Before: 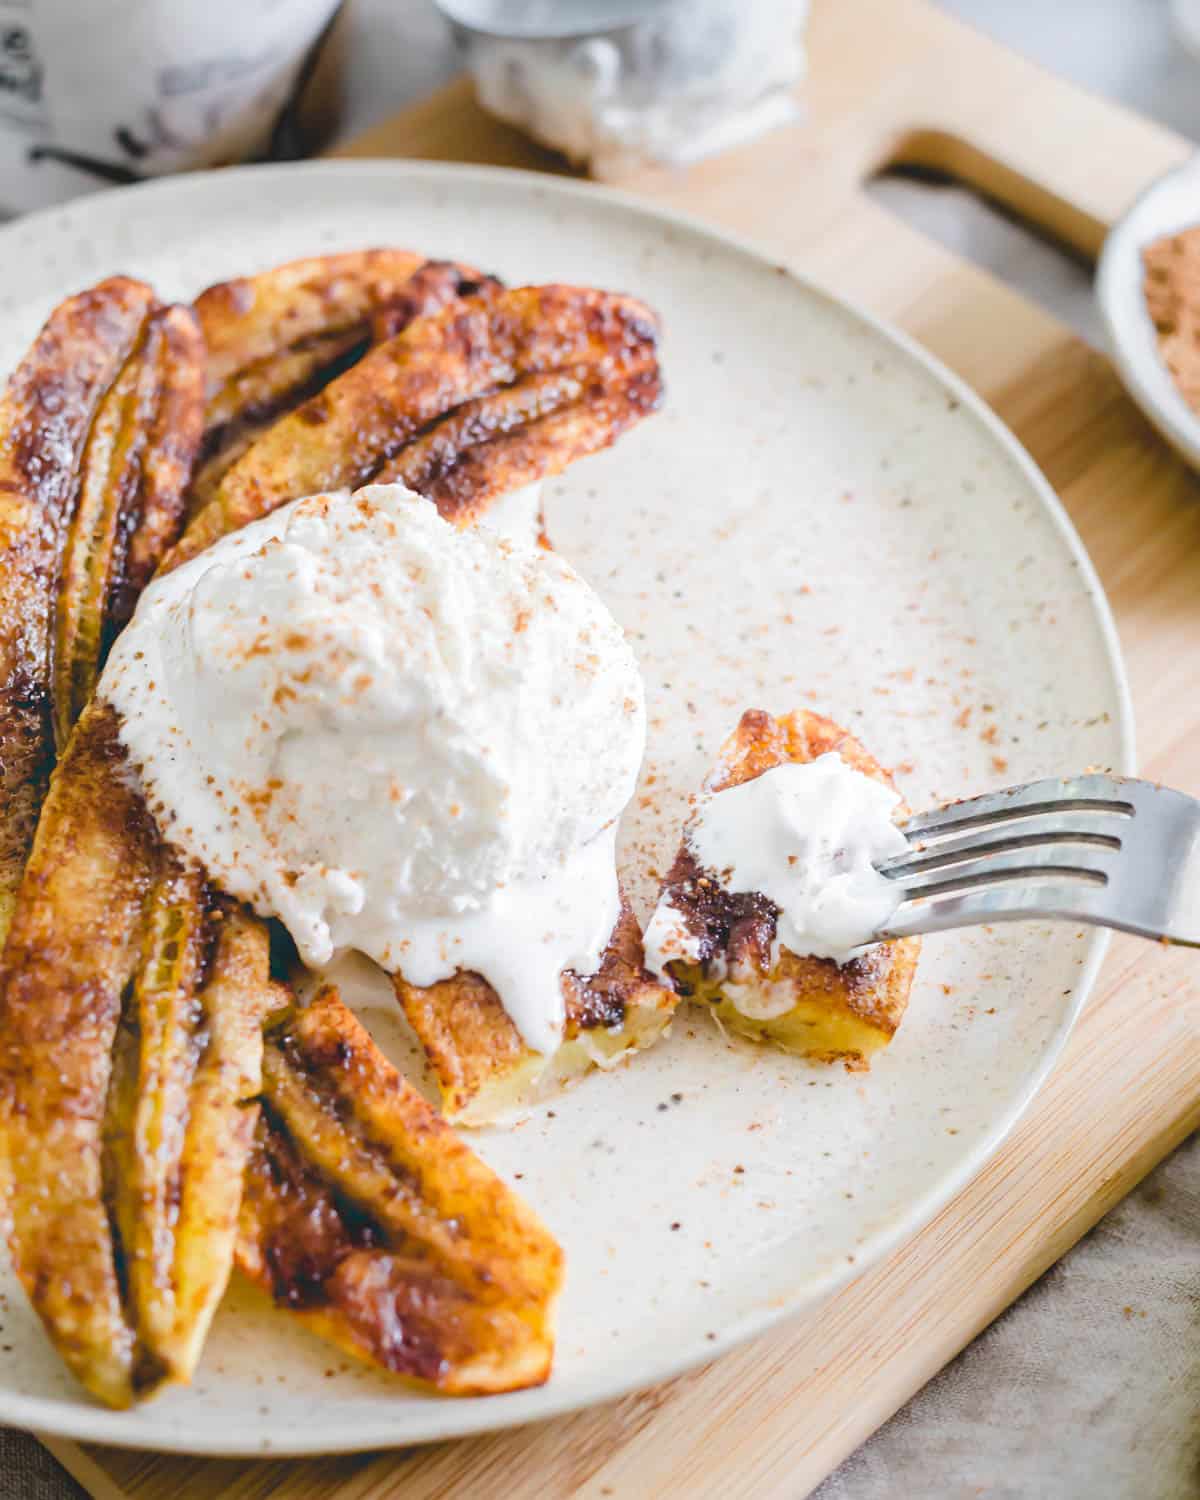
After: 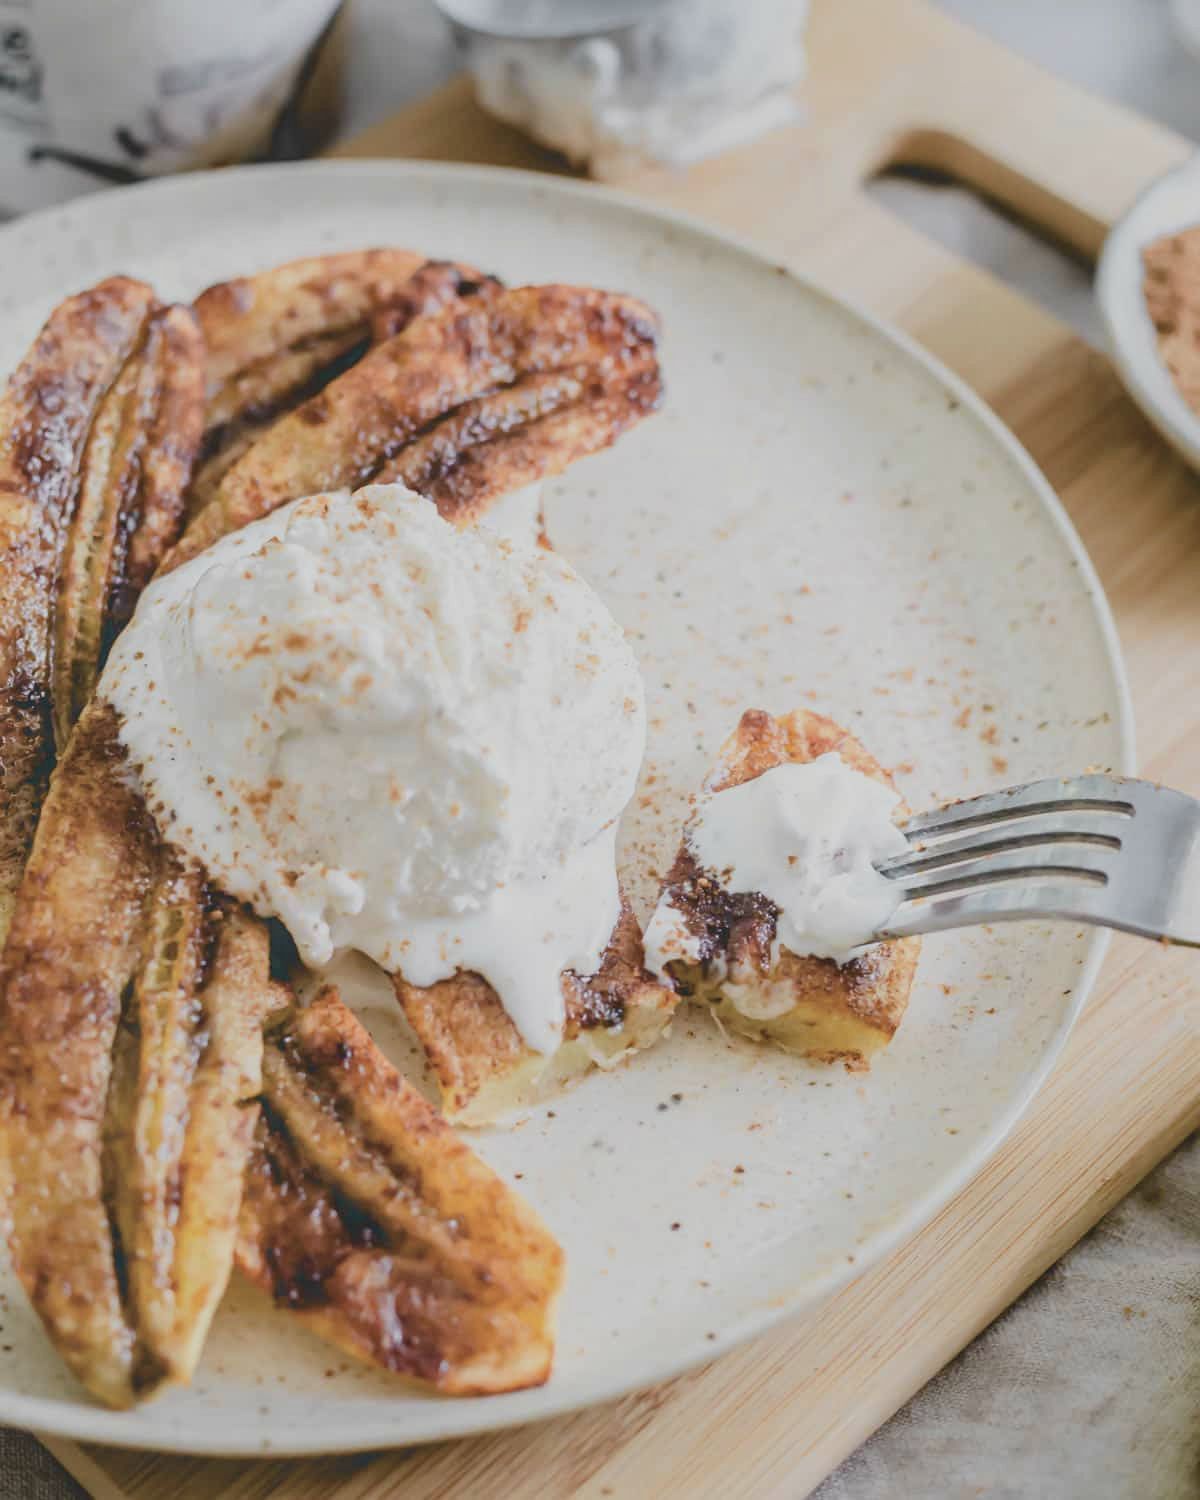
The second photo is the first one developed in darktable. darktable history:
local contrast: on, module defaults
white balance: emerald 1
tone curve: curves: ch0 [(0, 0.014) (0.036, 0.047) (0.15, 0.156) (0.27, 0.258) (0.511, 0.506) (0.761, 0.741) (1, 0.919)]; ch1 [(0, 0) (0.179, 0.173) (0.322, 0.32) (0.429, 0.431) (0.502, 0.5) (0.519, 0.522) (0.562, 0.575) (0.631, 0.65) (0.72, 0.692) (1, 1)]; ch2 [(0, 0) (0.29, 0.295) (0.404, 0.436) (0.497, 0.498) (0.533, 0.556) (0.599, 0.607) (0.696, 0.707) (1, 1)], color space Lab, independent channels, preserve colors none
contrast brightness saturation: contrast -0.26, saturation -0.43
